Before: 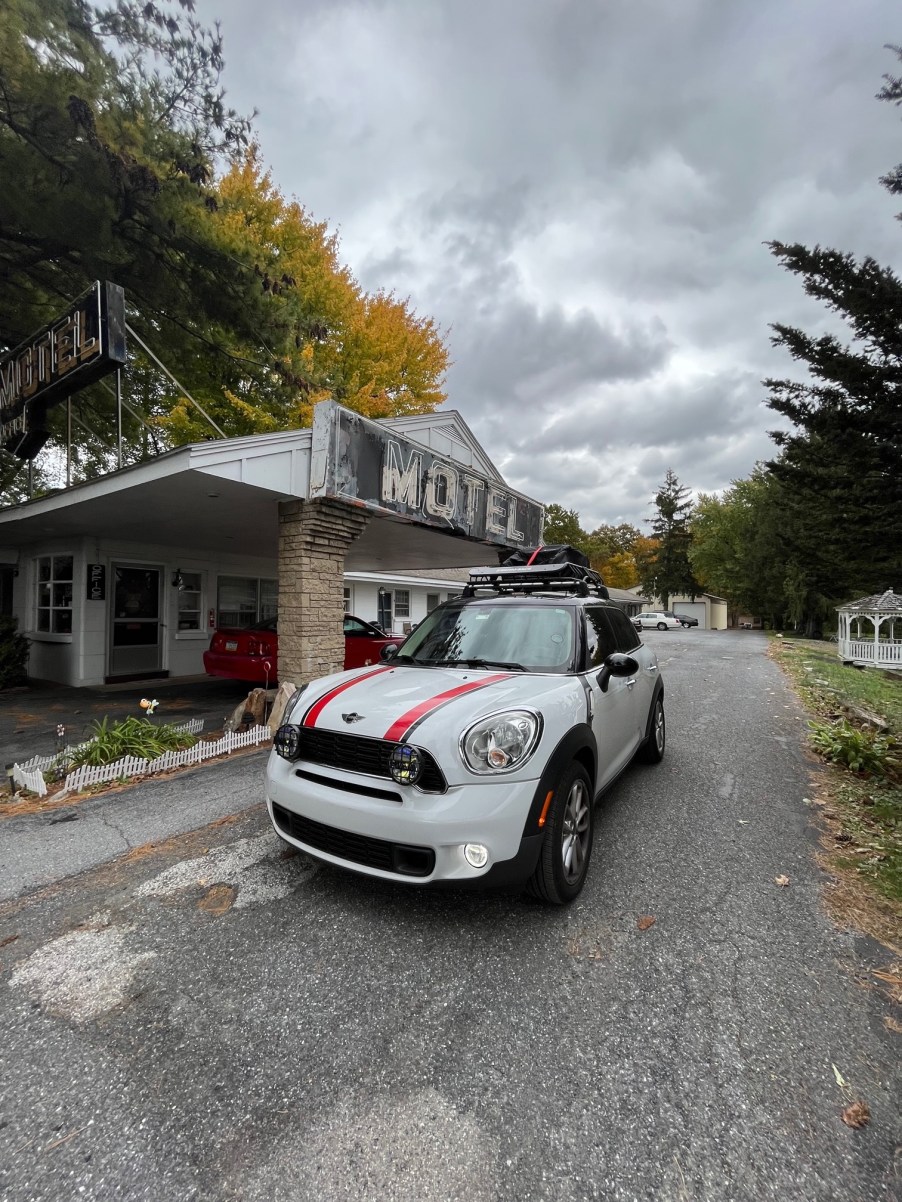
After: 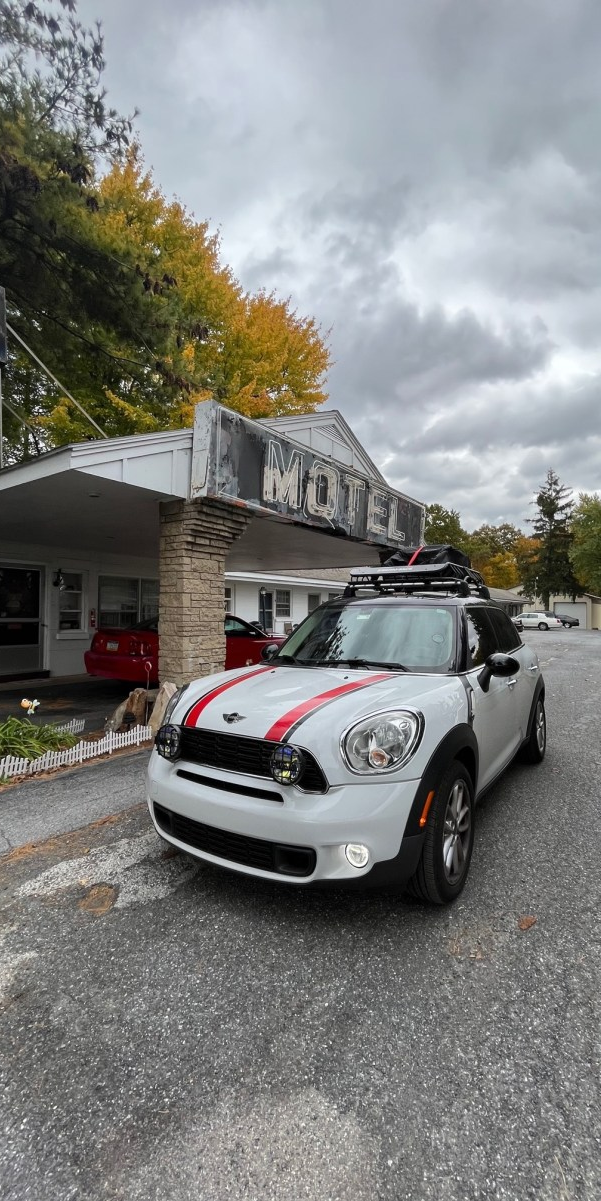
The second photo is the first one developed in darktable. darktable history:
crop and rotate: left 13.334%, right 19.965%
